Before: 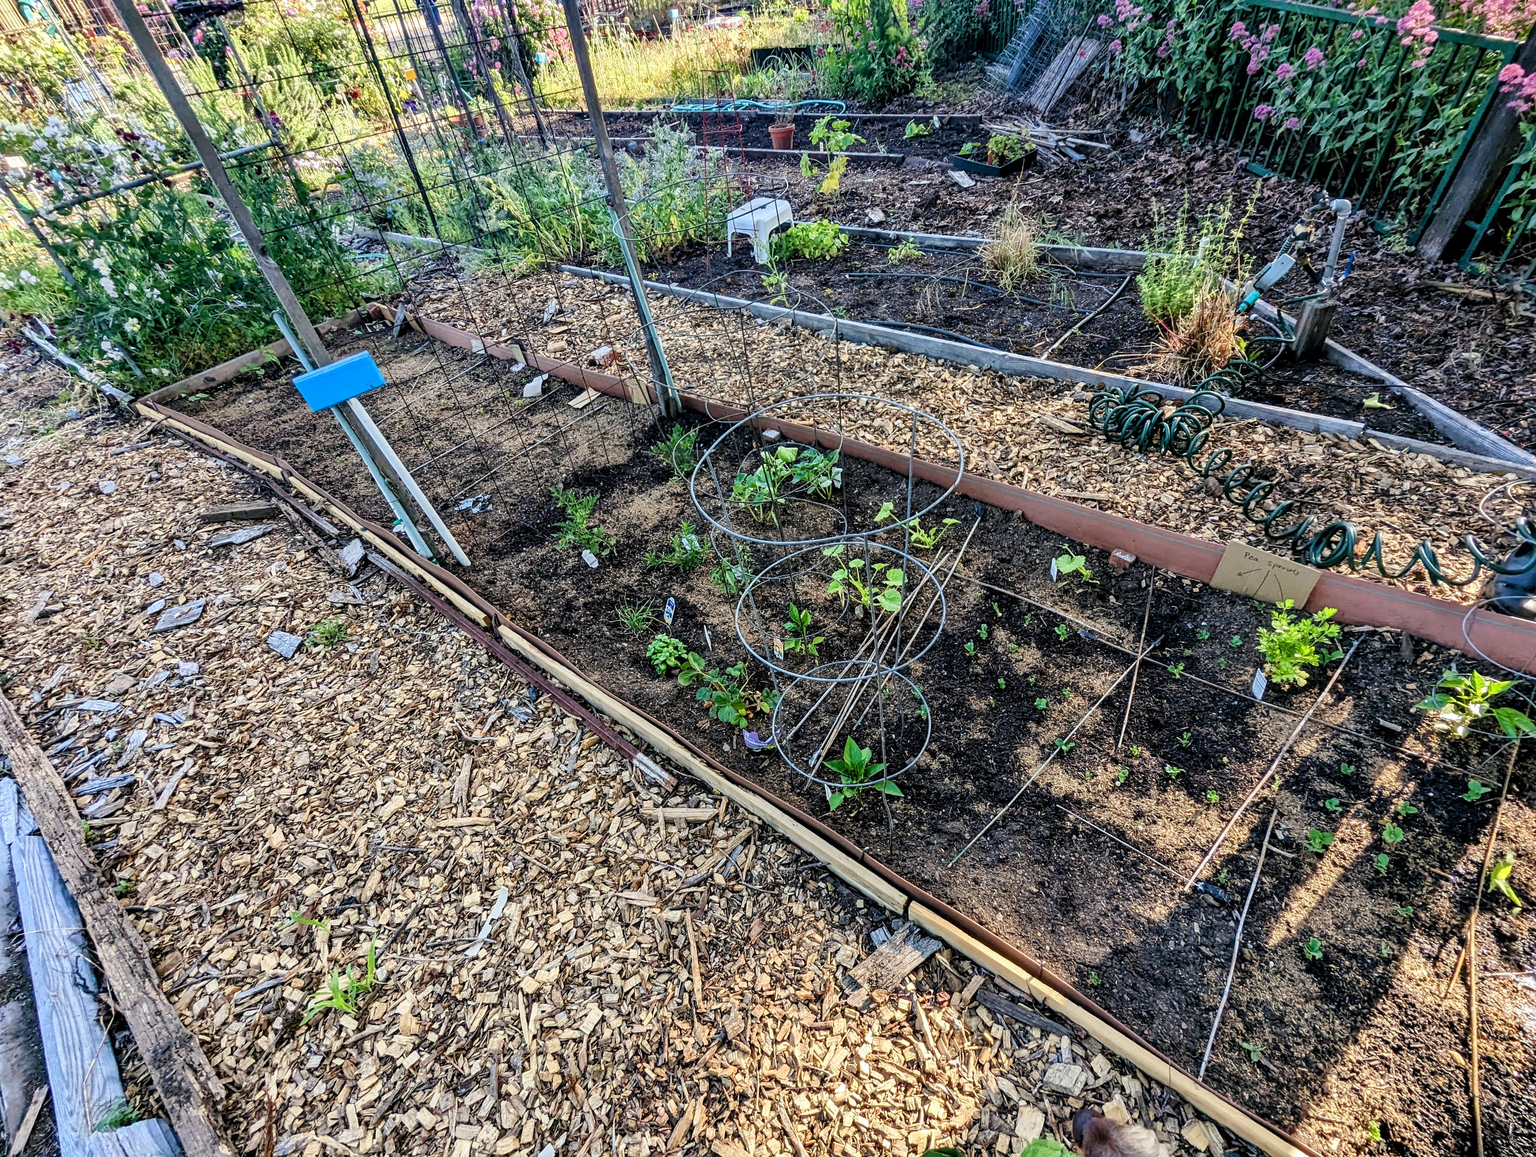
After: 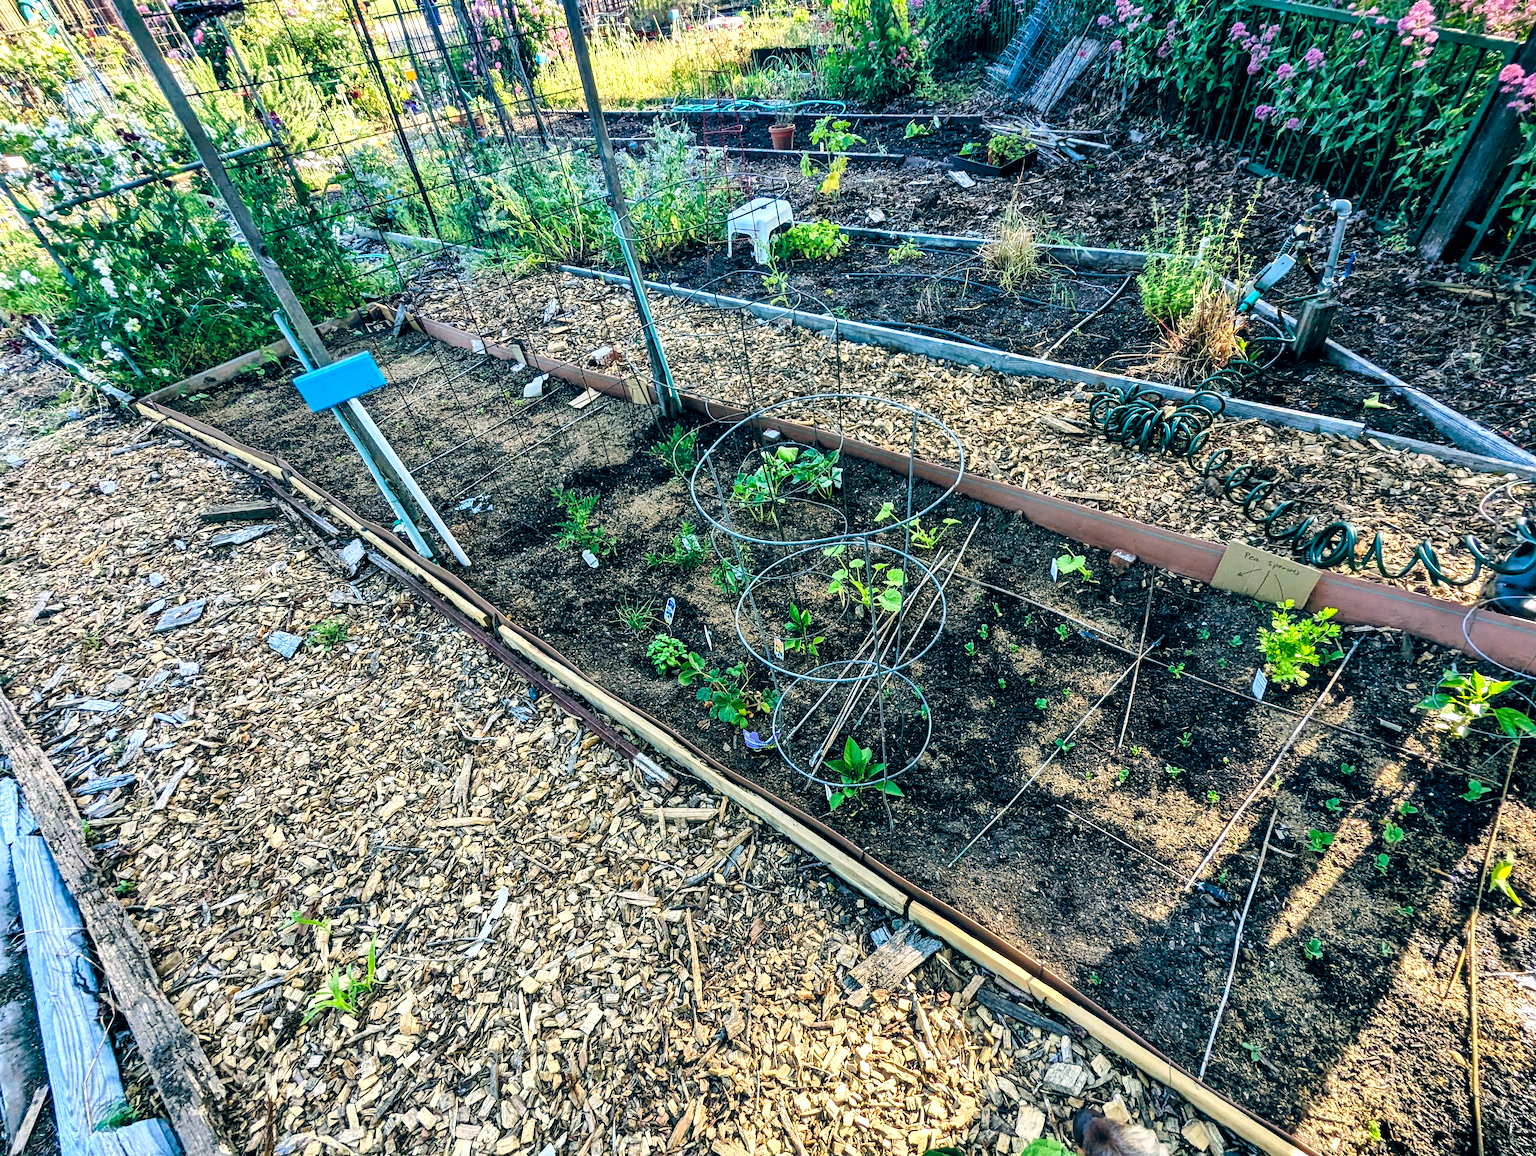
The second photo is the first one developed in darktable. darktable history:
tone equalizer: -8 EV -0.393 EV, -7 EV -0.427 EV, -6 EV -0.361 EV, -5 EV -0.191 EV, -3 EV 0.192 EV, -2 EV 0.354 EV, -1 EV 0.413 EV, +0 EV 0.401 EV, edges refinement/feathering 500, mask exposure compensation -1.24 EV, preserve details no
color balance rgb: power › chroma 2.131%, power › hue 165.67°, global offset › chroma 0.127%, global offset › hue 253.78°, perceptual saturation grading › global saturation 0.943%, perceptual saturation grading › mid-tones 11.734%, global vibrance 33.655%
